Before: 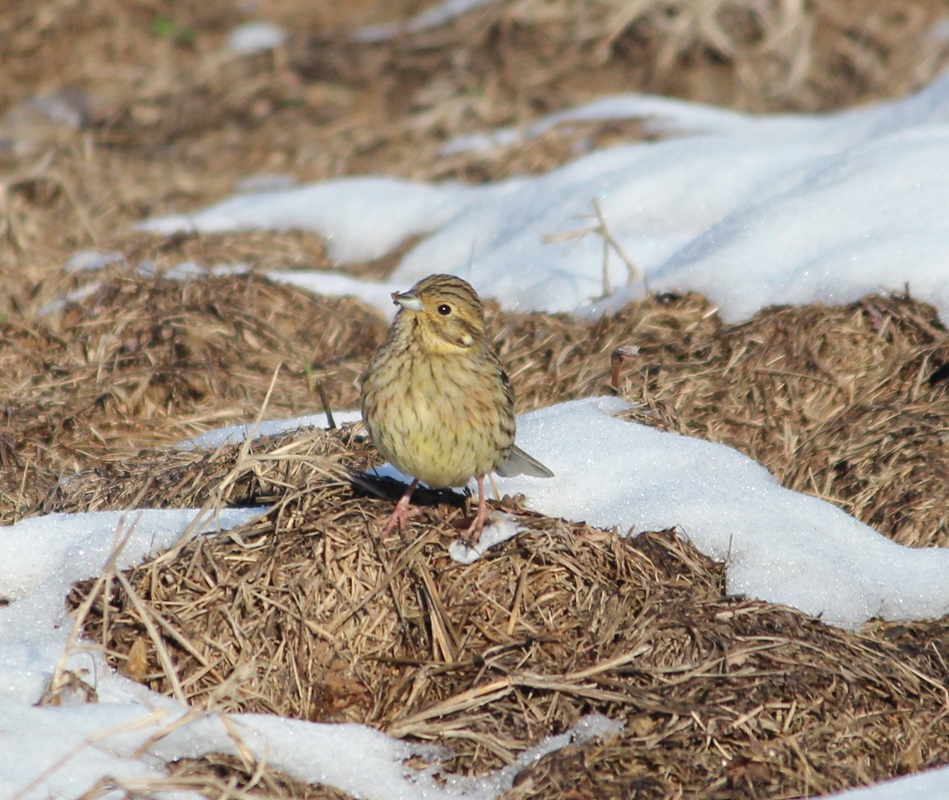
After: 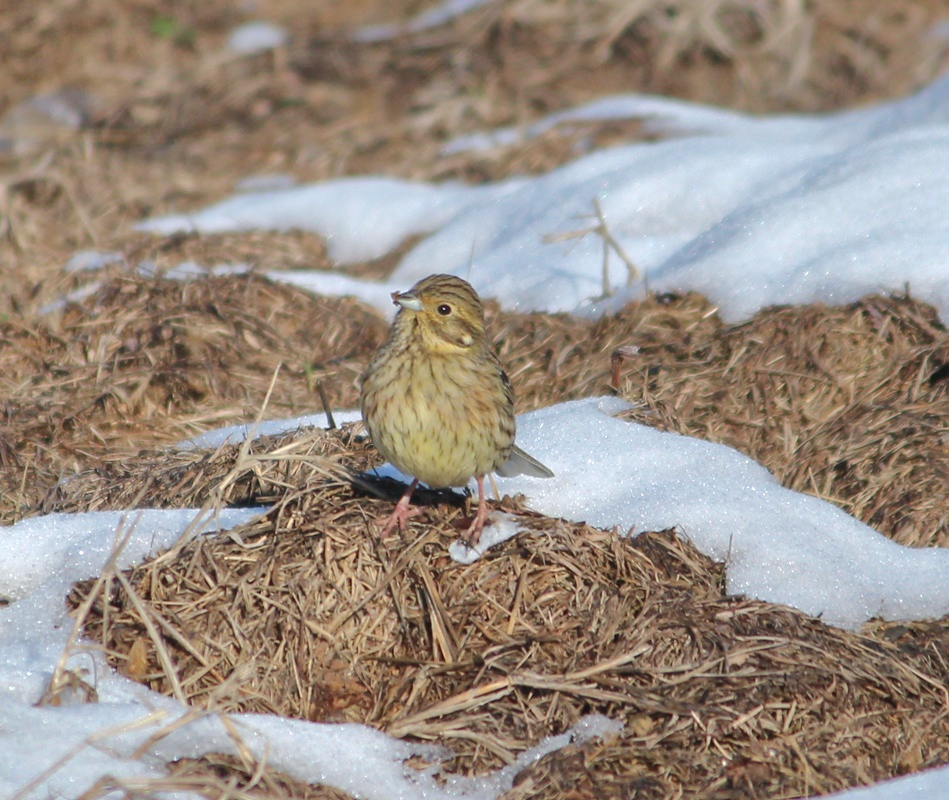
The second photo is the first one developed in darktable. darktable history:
shadows and highlights: highlights -59.75
exposure: exposure 0.129 EV, compensate highlight preservation false
color correction: highlights a* -0.114, highlights b* -5.55, shadows a* -0.146, shadows b* -0.084
